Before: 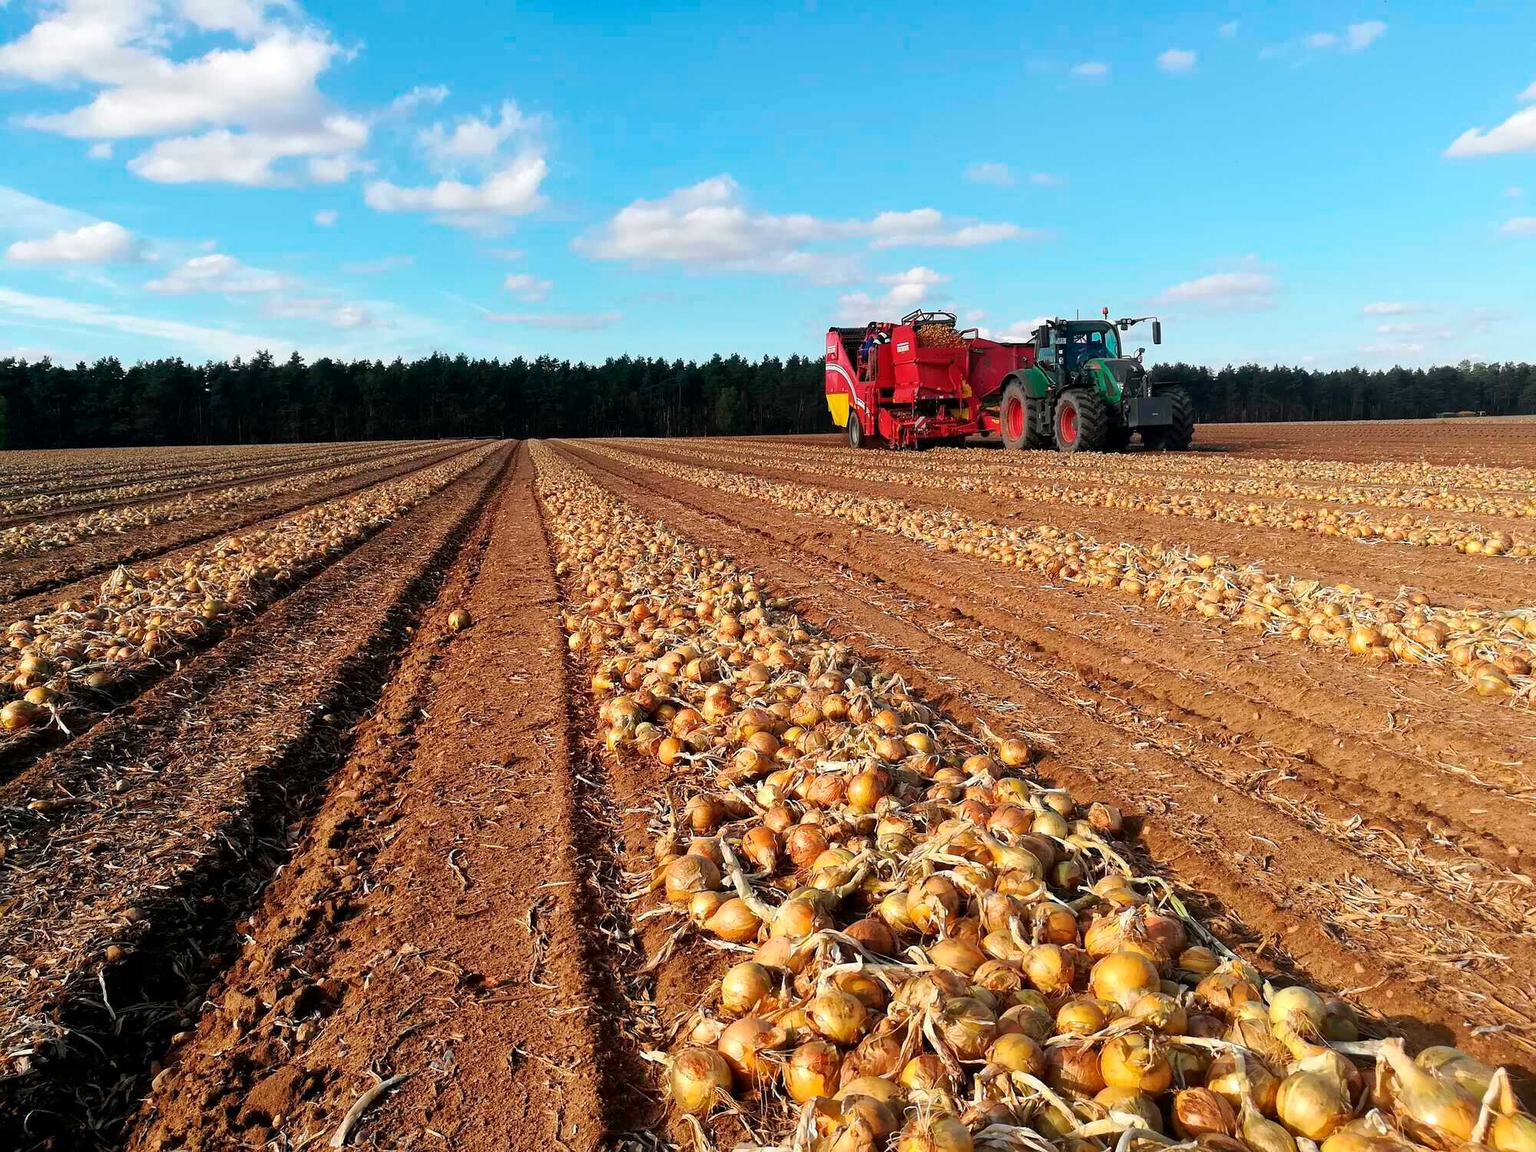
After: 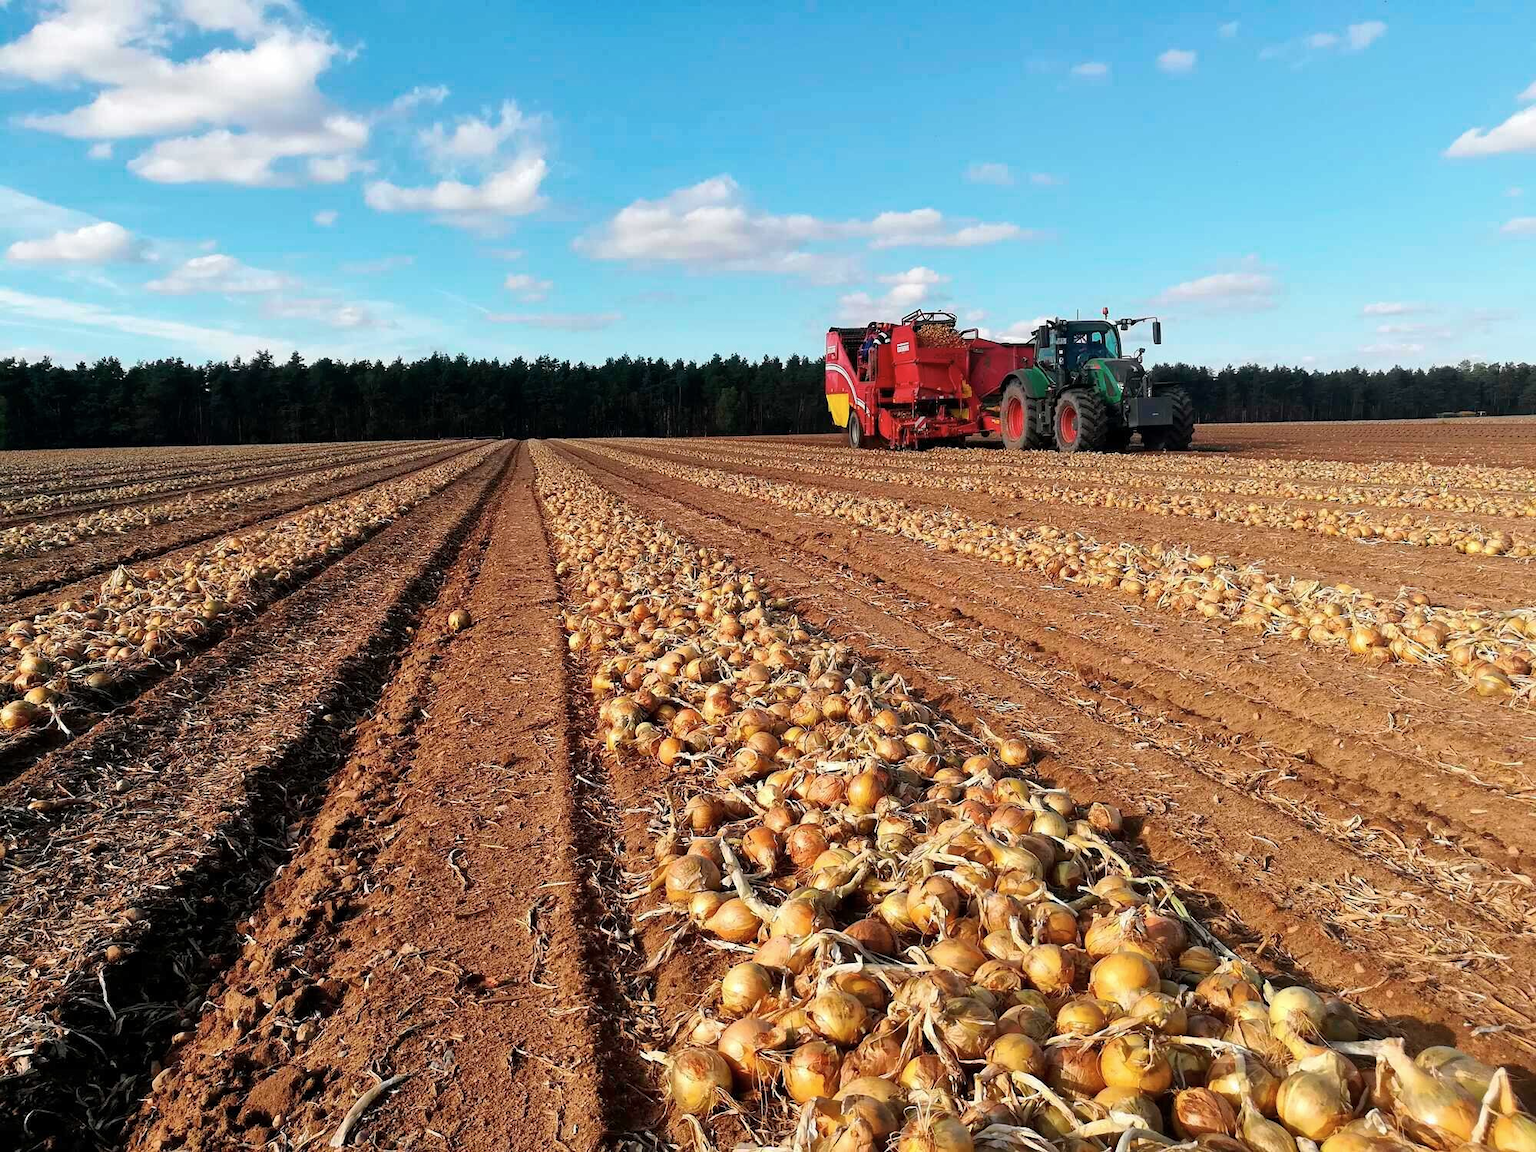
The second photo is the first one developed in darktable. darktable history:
shadows and highlights: shadows 37.24, highlights -28.03, soften with gaussian
contrast brightness saturation: saturation -0.099
